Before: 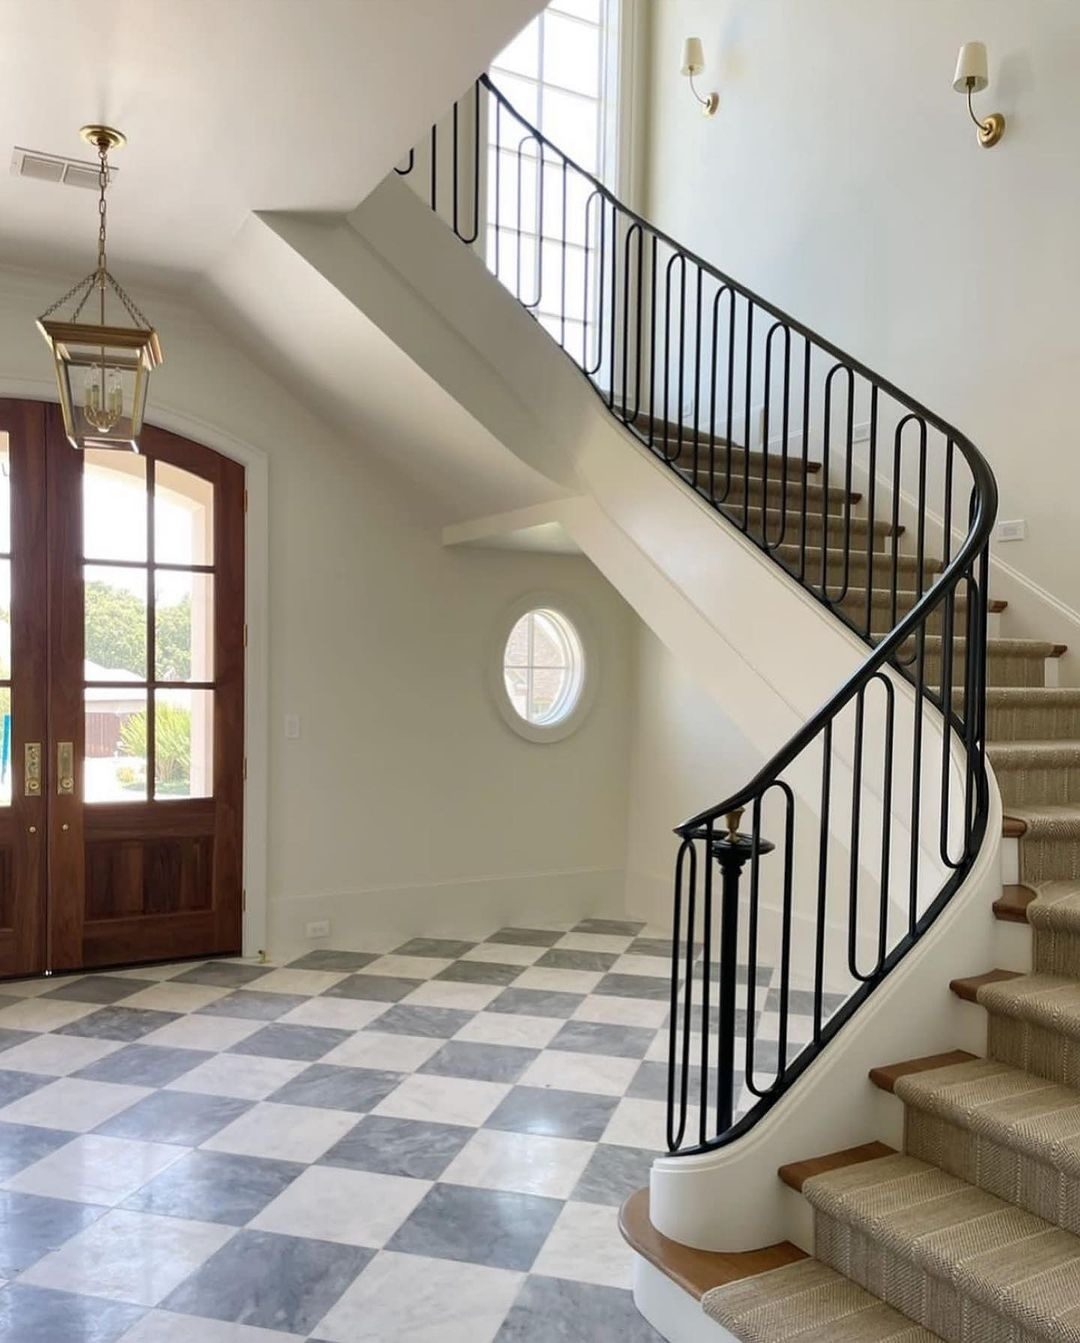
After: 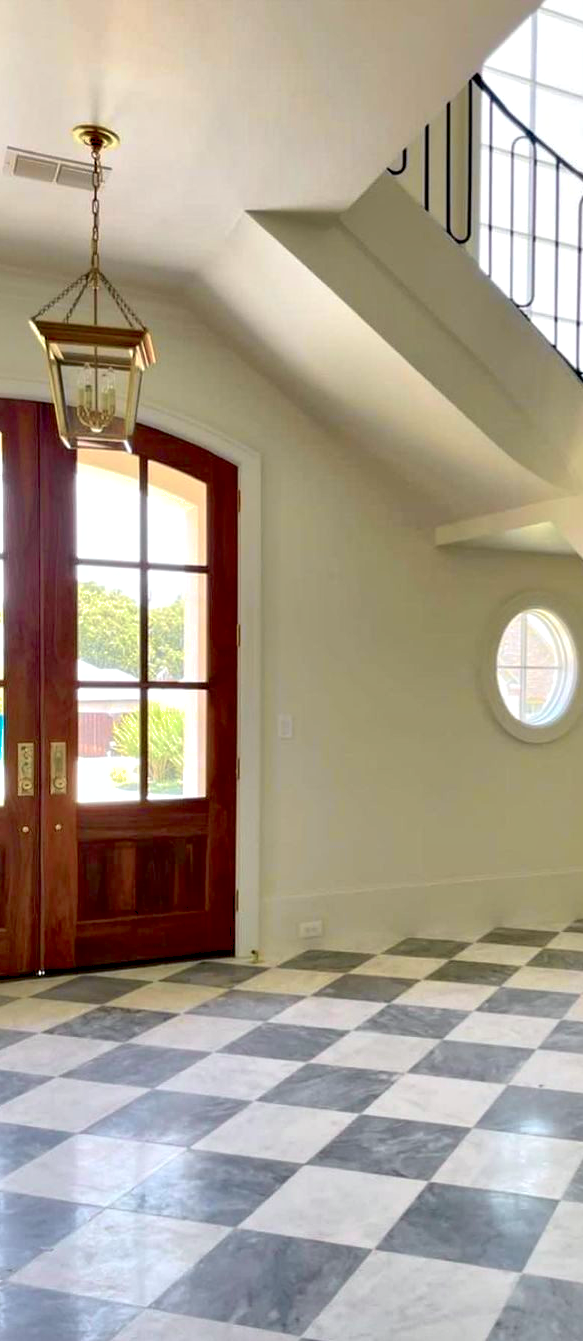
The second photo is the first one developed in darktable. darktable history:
contrast equalizer: y [[0.528, 0.548, 0.563, 0.562, 0.546, 0.526], [0.55 ×6], [0 ×6], [0 ×6], [0 ×6]]
local contrast: mode bilateral grid, contrast 20, coarseness 51, detail 120%, midtone range 0.2
exposure: exposure 0.133 EV, compensate highlight preservation false
crop: left 0.723%, right 45.212%, bottom 0.089%
shadows and highlights: on, module defaults
tone curve: curves: ch0 [(0, 0) (0.058, 0.027) (0.214, 0.183) (0.304, 0.288) (0.51, 0.549) (0.658, 0.7) (0.741, 0.775) (0.844, 0.866) (0.986, 0.957)]; ch1 [(0, 0) (0.172, 0.123) (0.312, 0.296) (0.437, 0.429) (0.471, 0.469) (0.502, 0.5) (0.513, 0.515) (0.572, 0.603) (0.617, 0.653) (0.68, 0.724) (0.889, 0.924) (1, 1)]; ch2 [(0, 0) (0.411, 0.424) (0.489, 0.49) (0.502, 0.5) (0.517, 0.519) (0.549, 0.578) (0.604, 0.628) (0.693, 0.686) (1, 1)], color space Lab, independent channels, preserve colors none
